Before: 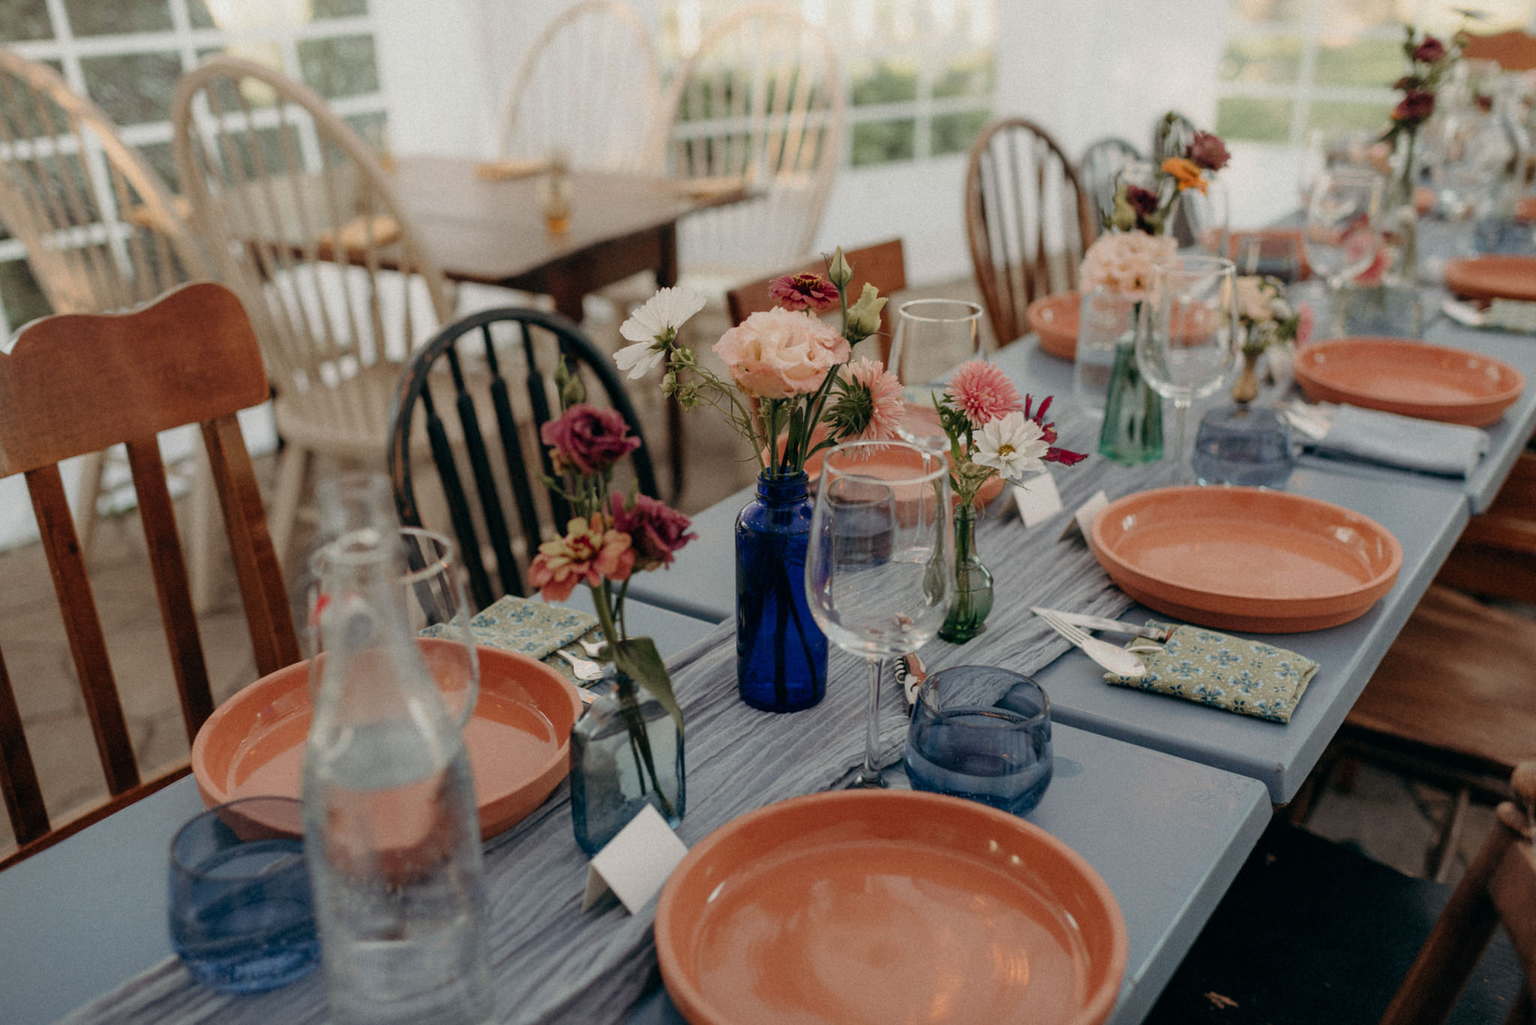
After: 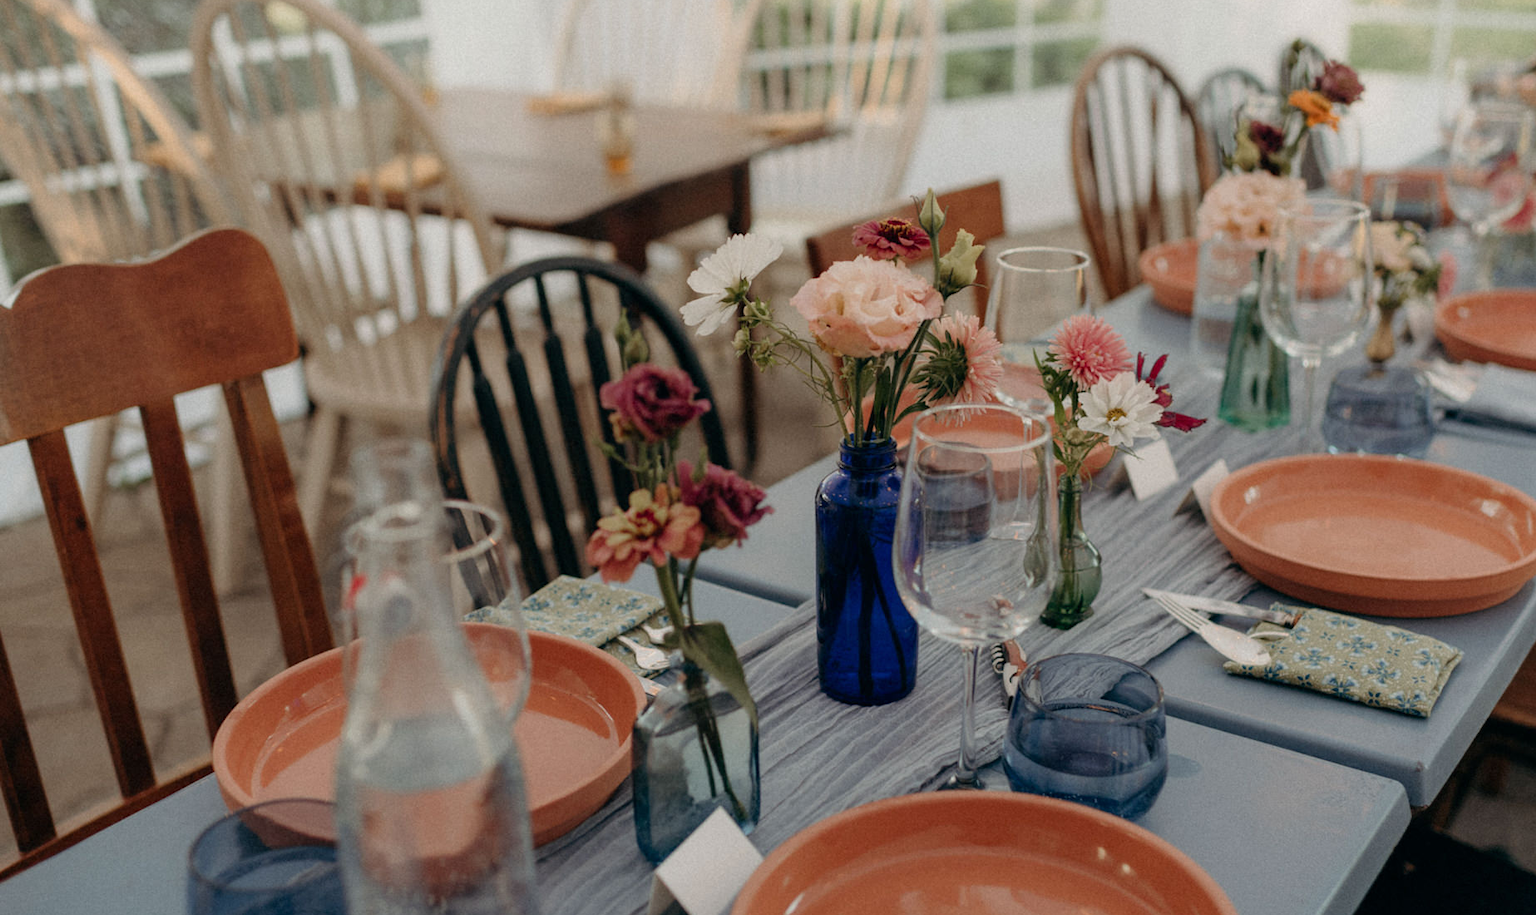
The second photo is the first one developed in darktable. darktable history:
crop: top 7.464%, right 9.812%, bottom 11.981%
